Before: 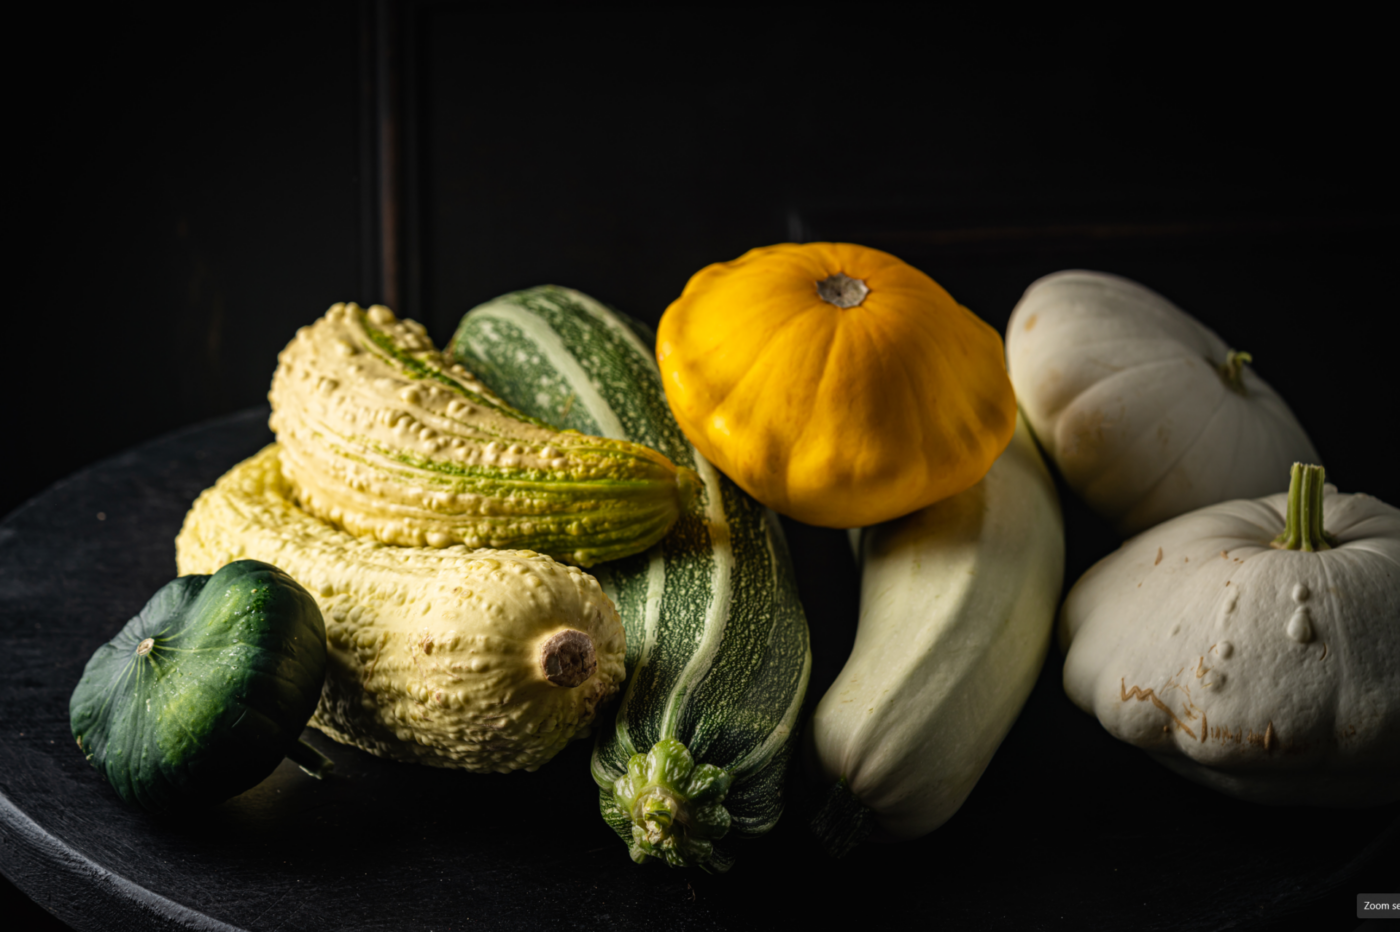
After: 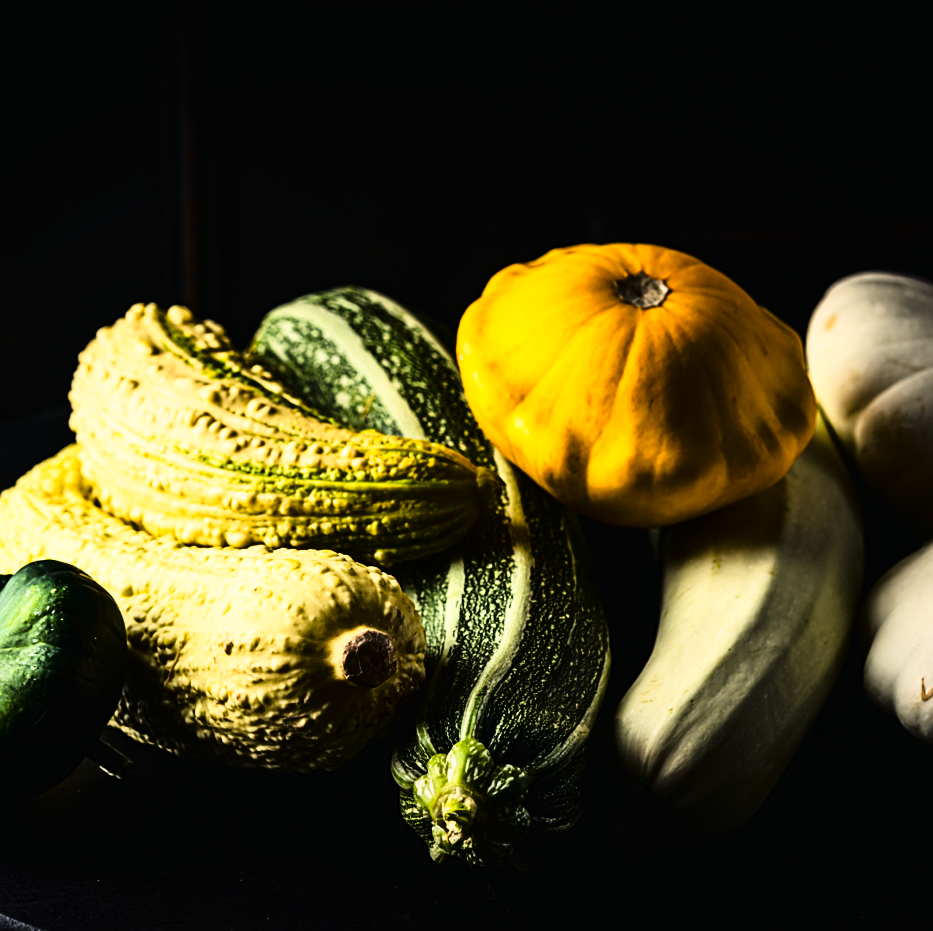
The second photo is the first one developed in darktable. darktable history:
sharpen: on, module defaults
crop and rotate: left 14.372%, right 18.974%
tone curve: curves: ch0 [(0, 0) (0.003, 0.01) (0.011, 0.01) (0.025, 0.011) (0.044, 0.014) (0.069, 0.018) (0.1, 0.022) (0.136, 0.026) (0.177, 0.035) (0.224, 0.051) (0.277, 0.085) (0.335, 0.158) (0.399, 0.299) (0.468, 0.457) (0.543, 0.634) (0.623, 0.801) (0.709, 0.904) (0.801, 0.963) (0.898, 0.986) (1, 1)], color space Lab, linked channels, preserve colors none
color balance rgb: shadows lift › chroma 2.022%, shadows lift › hue 249.24°, perceptual saturation grading › global saturation 20%, perceptual saturation grading › highlights -25.36%, perceptual saturation grading › shadows 24.571%, global vibrance 20%
